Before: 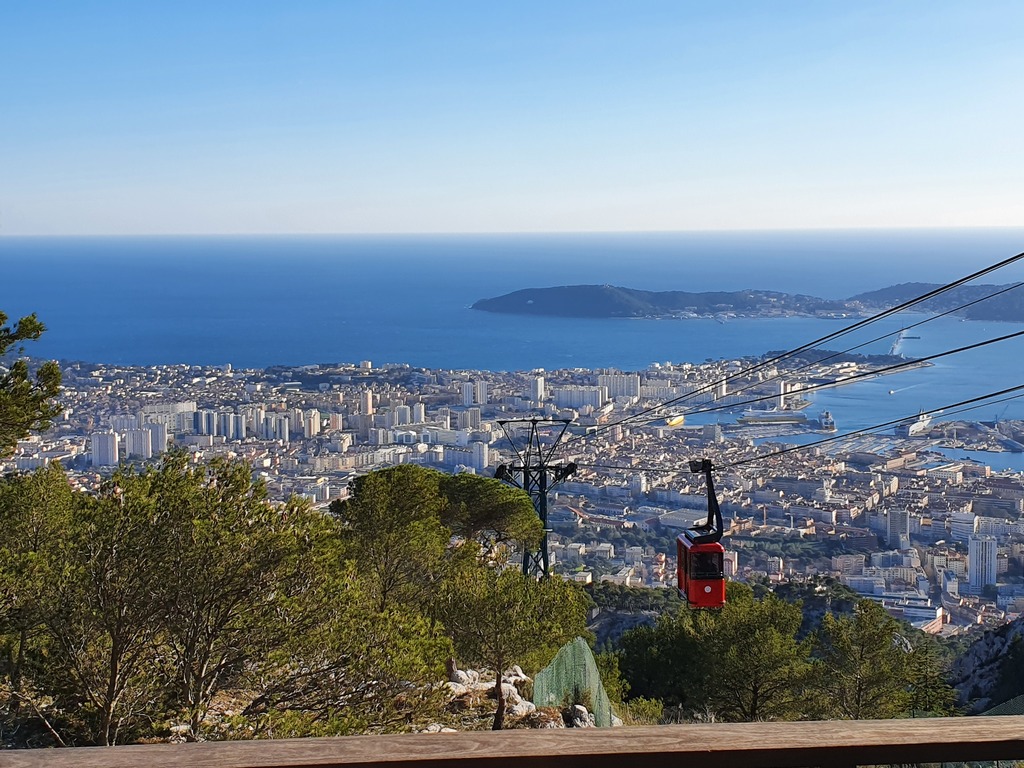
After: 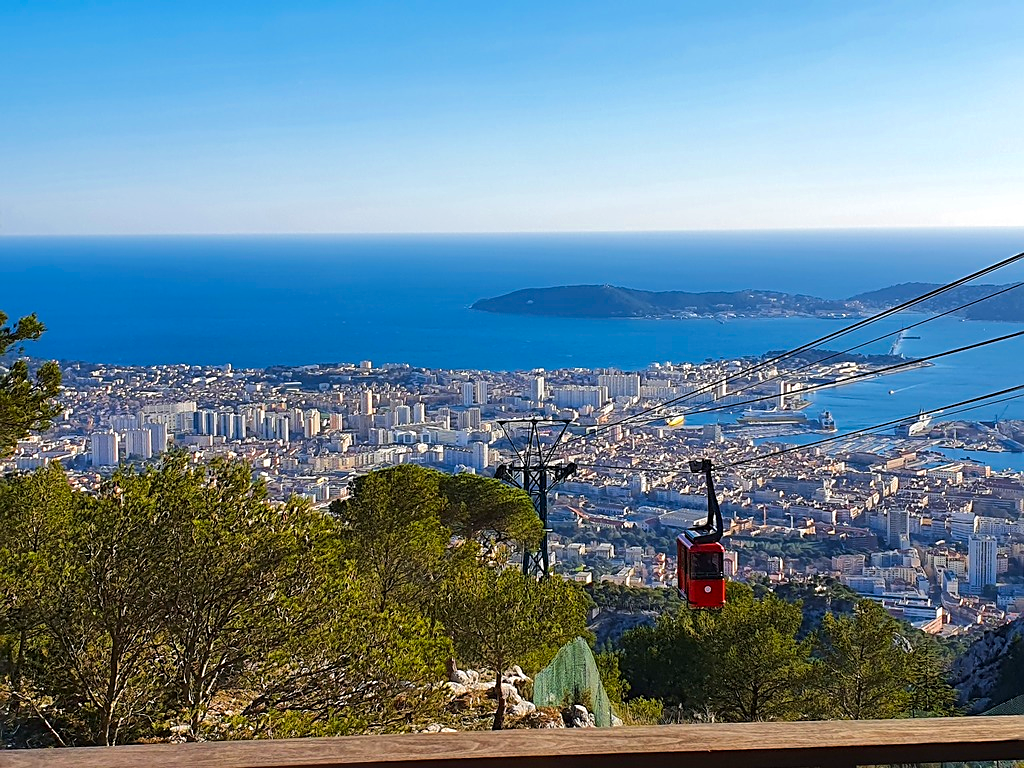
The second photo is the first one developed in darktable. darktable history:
sharpen: on, module defaults
velvia: strength 15%
color balance rgb: perceptual saturation grading › global saturation 20%, global vibrance 20%
exposure: black level correction 0, exposure 0.2 EV, compensate exposure bias true, compensate highlight preservation false
shadows and highlights: shadows -20, white point adjustment -2, highlights -35
color zones: curves: ch0 [(0, 0.5) (0.143, 0.5) (0.286, 0.5) (0.429, 0.5) (0.571, 0.5) (0.714, 0.476) (0.857, 0.5) (1, 0.5)]; ch2 [(0, 0.5) (0.143, 0.5) (0.286, 0.5) (0.429, 0.5) (0.571, 0.5) (0.714, 0.487) (0.857, 0.5) (1, 0.5)]
